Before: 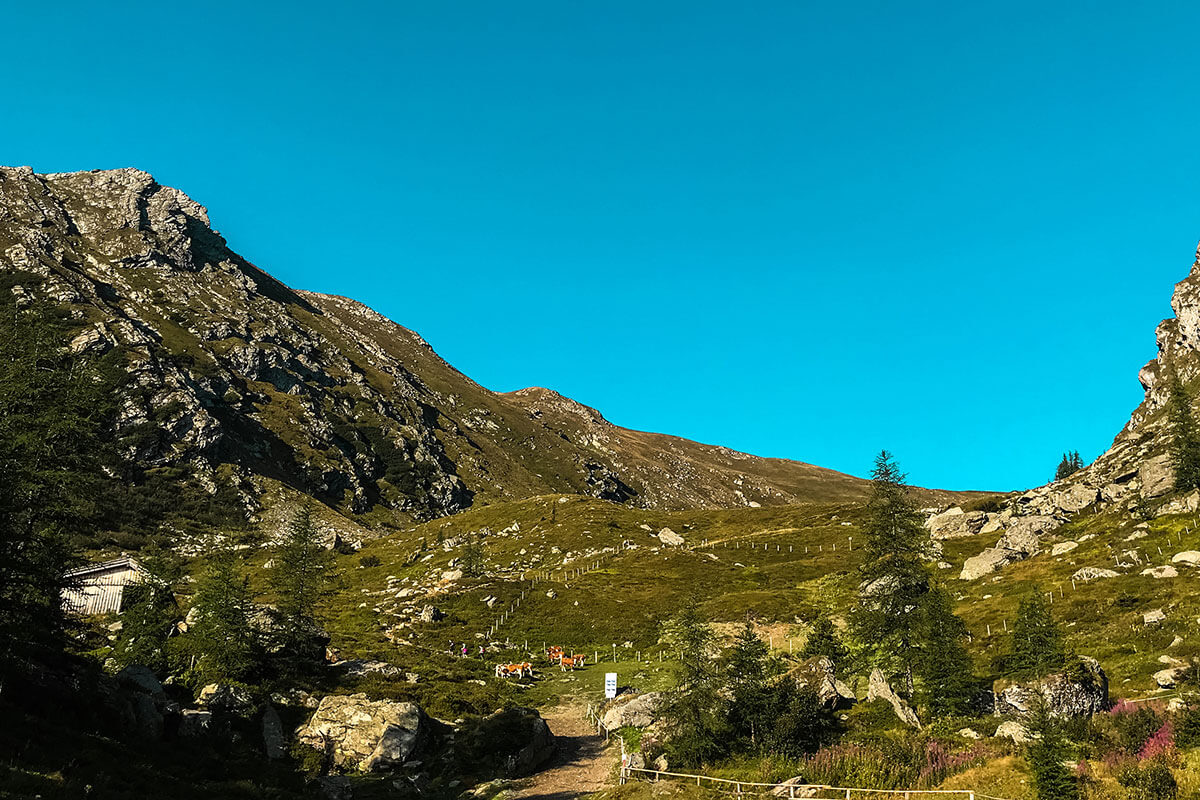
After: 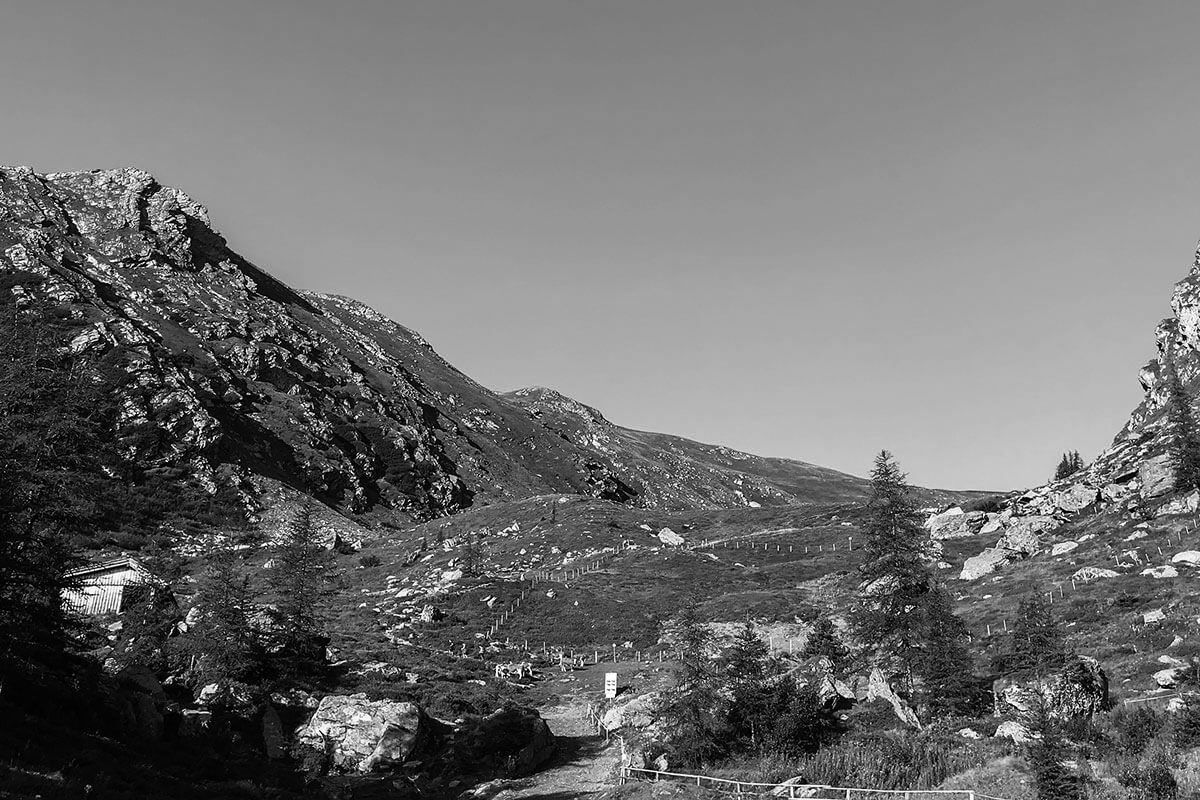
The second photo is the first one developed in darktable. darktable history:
color zones: curves: ch1 [(0.238, 0.163) (0.476, 0.2) (0.733, 0.322) (0.848, 0.134)]
white balance: emerald 1
color contrast: green-magenta contrast 0, blue-yellow contrast 0
